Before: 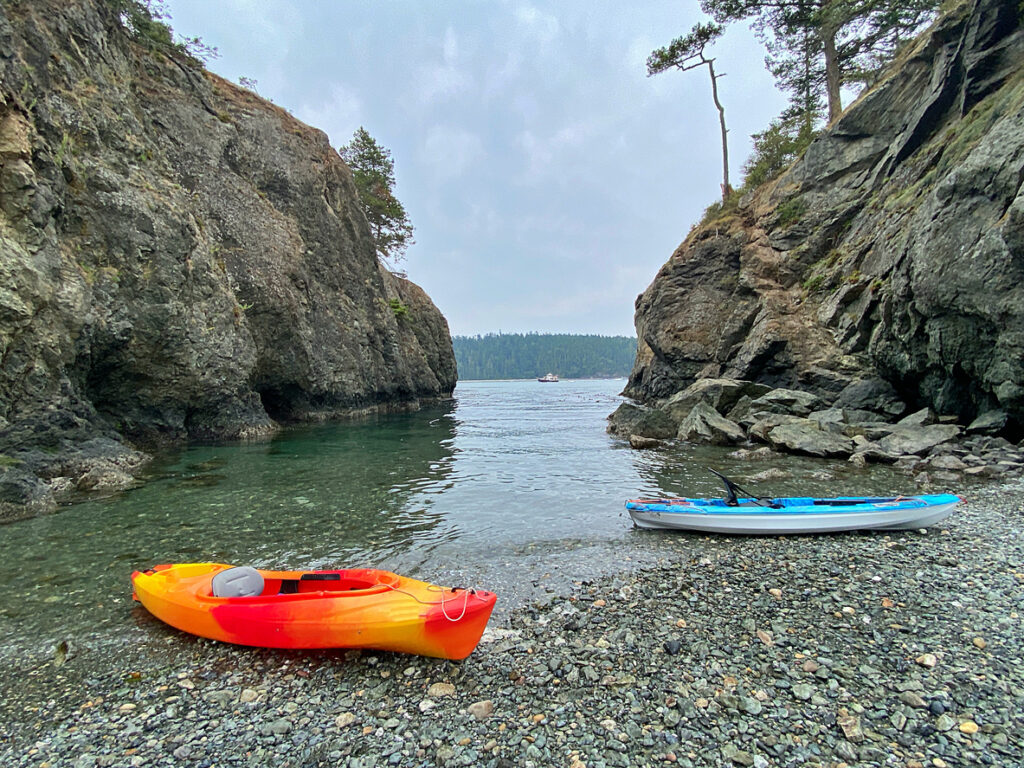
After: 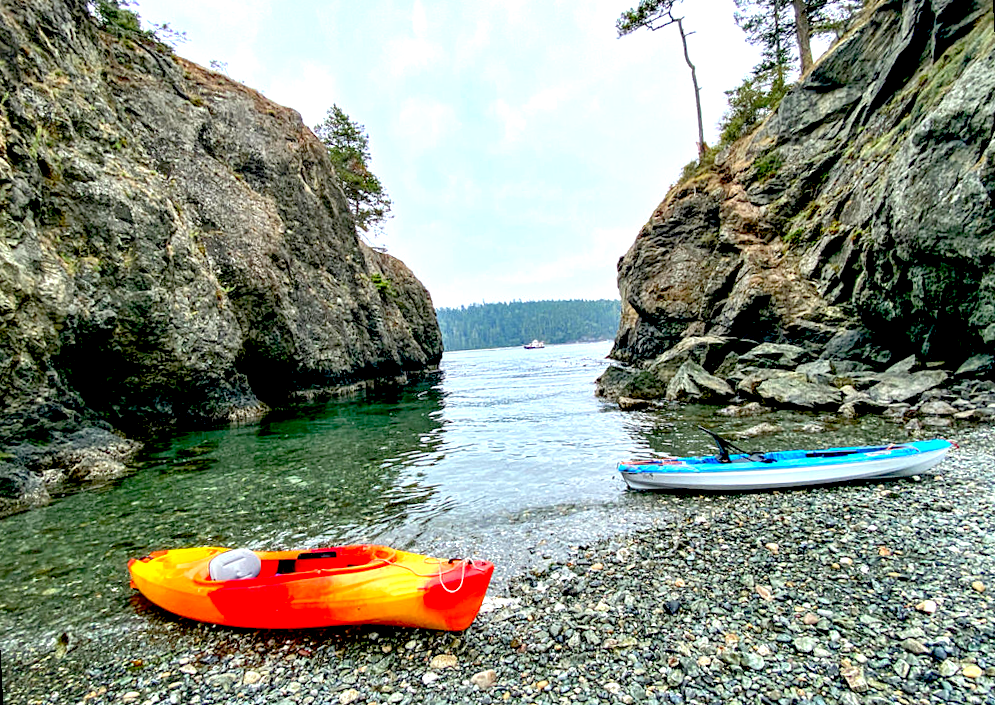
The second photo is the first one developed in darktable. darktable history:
exposure: black level correction 0.035, exposure 0.9 EV, compensate highlight preservation false
rotate and perspective: rotation -3°, crop left 0.031, crop right 0.968, crop top 0.07, crop bottom 0.93
local contrast: on, module defaults
